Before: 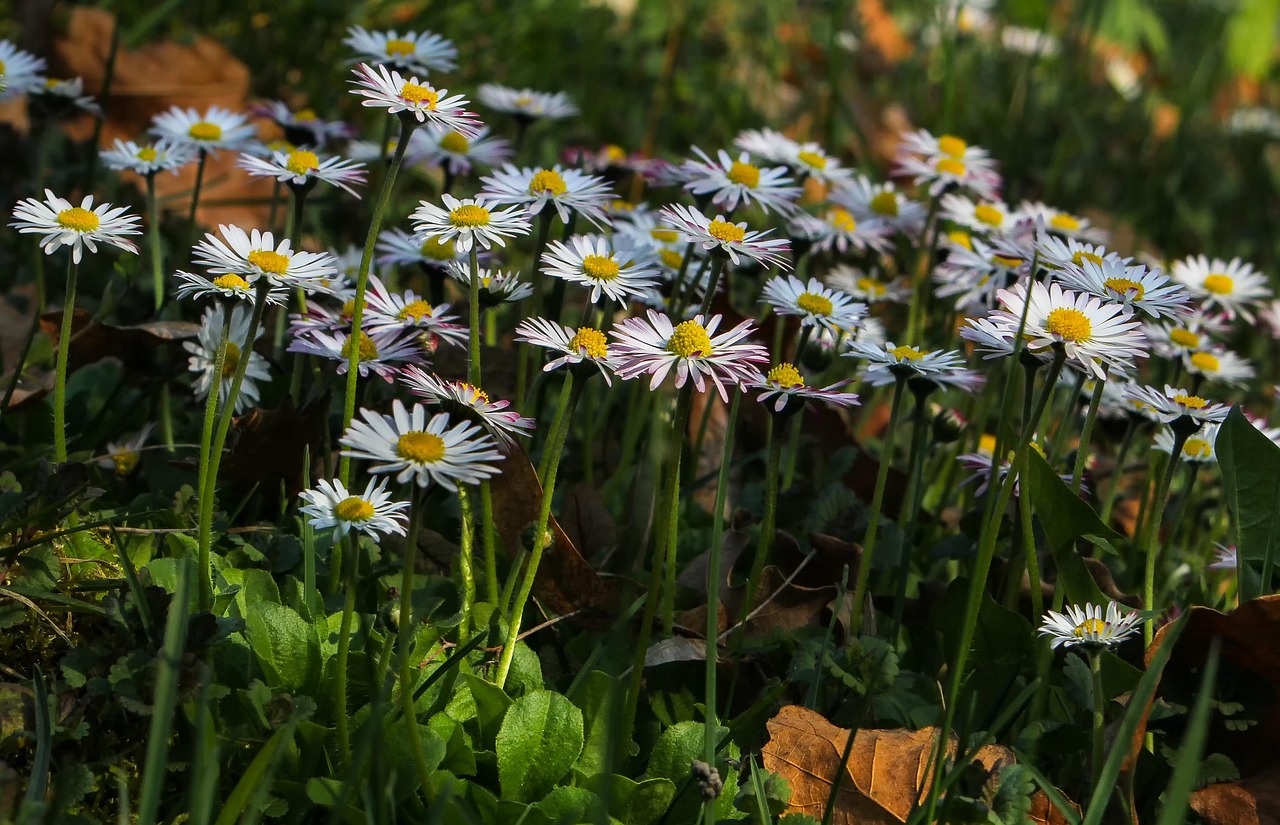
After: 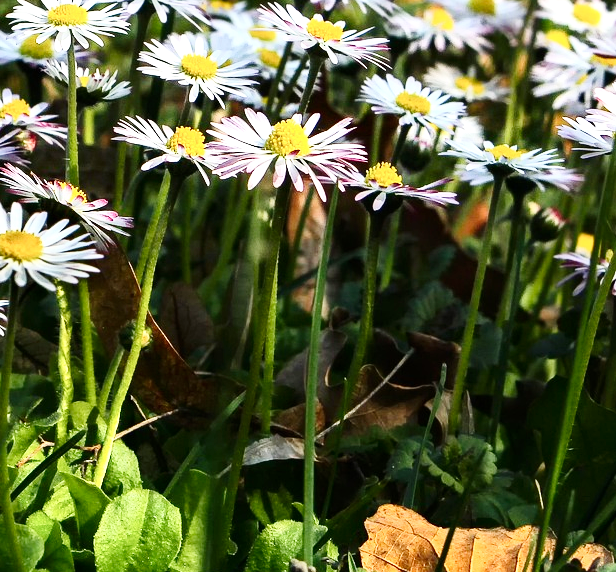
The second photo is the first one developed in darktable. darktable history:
contrast brightness saturation: contrast 0.244, brightness 0.086
exposure: exposure 0.951 EV, compensate exposure bias true, compensate highlight preservation false
tone curve: curves: ch0 [(0, 0) (0.004, 0.001) (0.133, 0.112) (0.325, 0.362) (0.832, 0.893) (1, 1)], preserve colors none
crop: left 31.409%, top 24.414%, right 20.462%, bottom 6.245%
